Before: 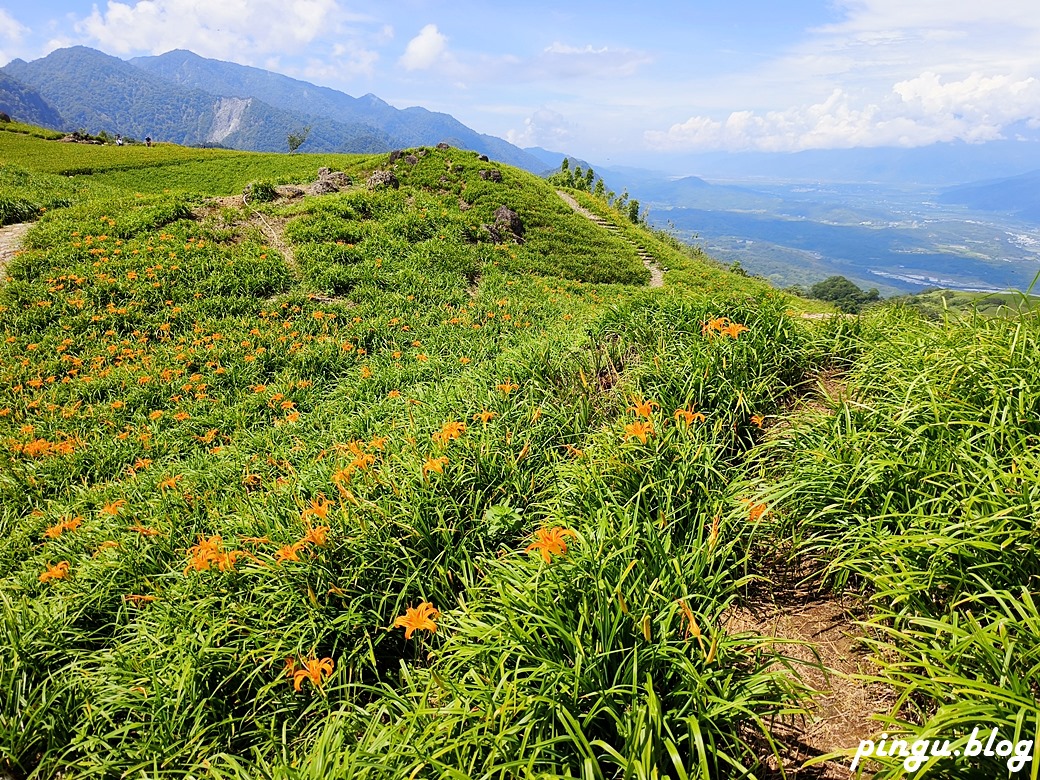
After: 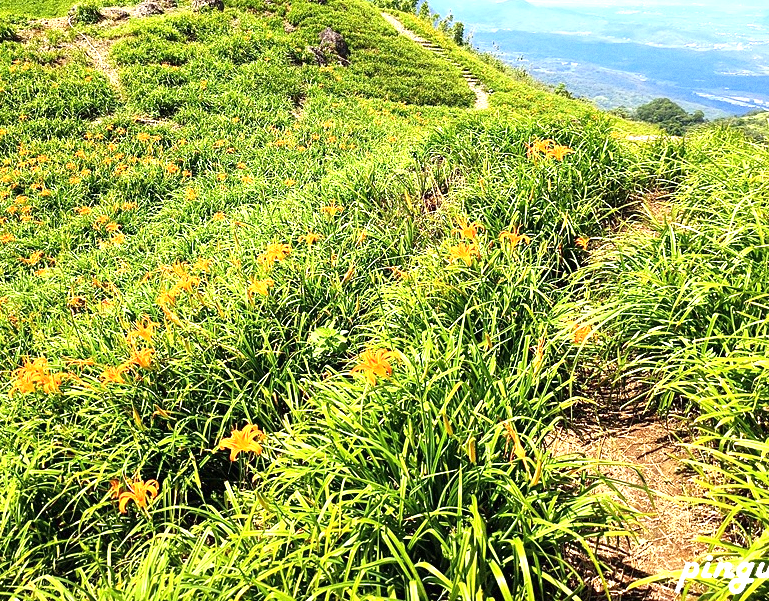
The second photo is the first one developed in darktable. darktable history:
exposure: black level correction 0, exposure 1.1 EV, compensate highlight preservation false
crop: left 16.871%, top 22.857%, right 9.116%
grain: coarseness 0.09 ISO
